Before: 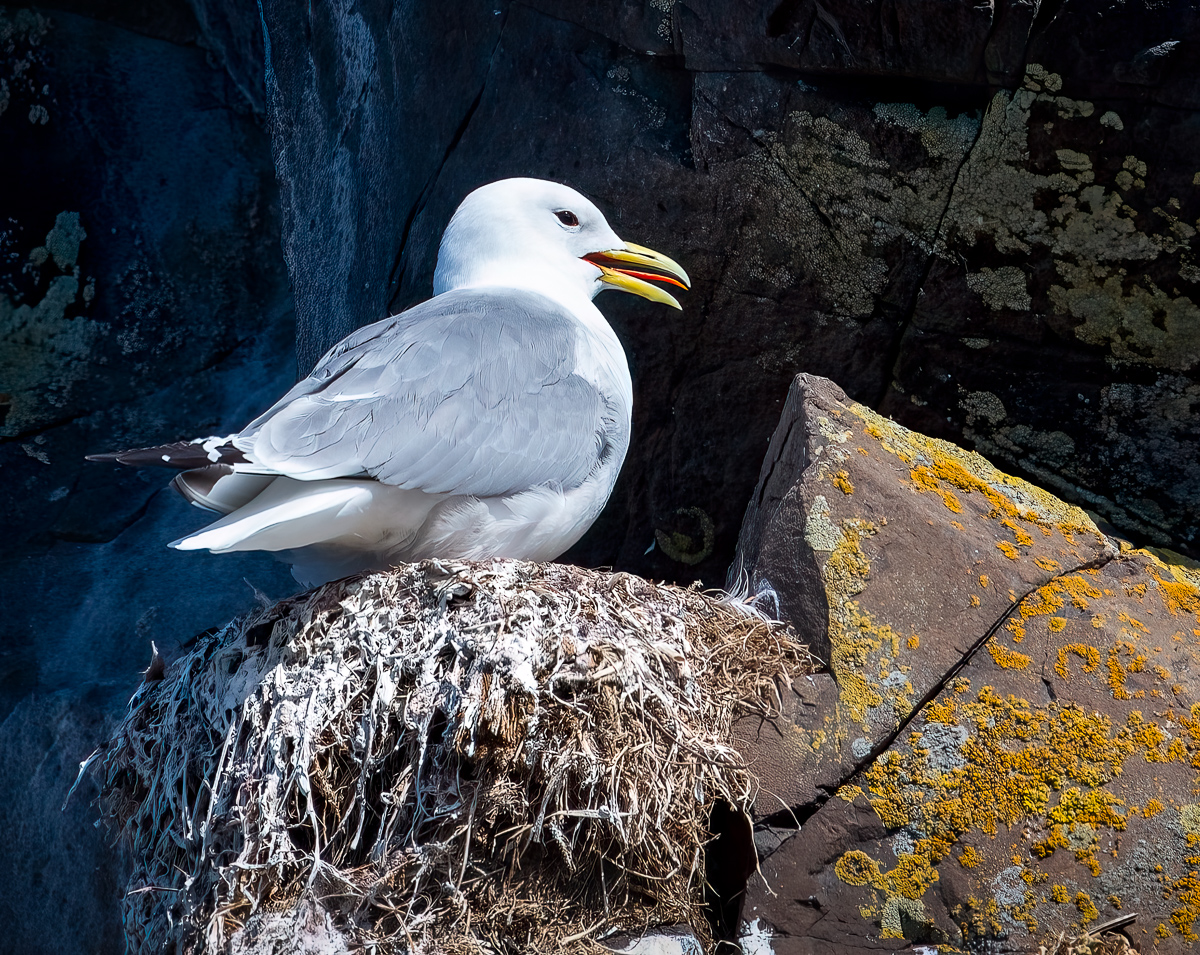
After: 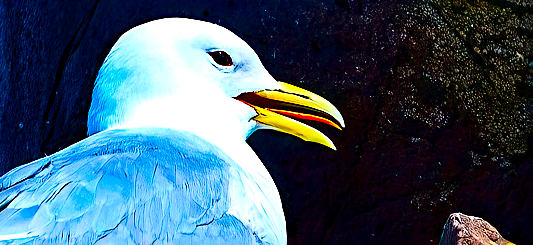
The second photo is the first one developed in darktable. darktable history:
color balance rgb: highlights gain › chroma 0.24%, highlights gain › hue 329.98°, global offset › hue 171.28°, linear chroma grading › highlights 99.147%, linear chroma grading › global chroma 23.908%, perceptual saturation grading › global saturation 20%, perceptual saturation grading › highlights -25.623%, perceptual saturation grading › shadows 50.259%, contrast -9.757%
crop: left 28.869%, top 16.798%, right 26.683%, bottom 57.485%
base curve: curves: ch0 [(0, 0) (0.073, 0.04) (0.157, 0.139) (0.492, 0.492) (0.758, 0.758) (1, 1)]
color correction: highlights a* 0.752, highlights b* 2.79, saturation 1.09
haze removal: strength 0.304, distance 0.244, compatibility mode true, adaptive false
exposure: exposure 0.663 EV, compensate exposure bias true, compensate highlight preservation false
contrast brightness saturation: contrast 0.225, brightness -0.182, saturation 0.236
sharpen: radius 3.118
